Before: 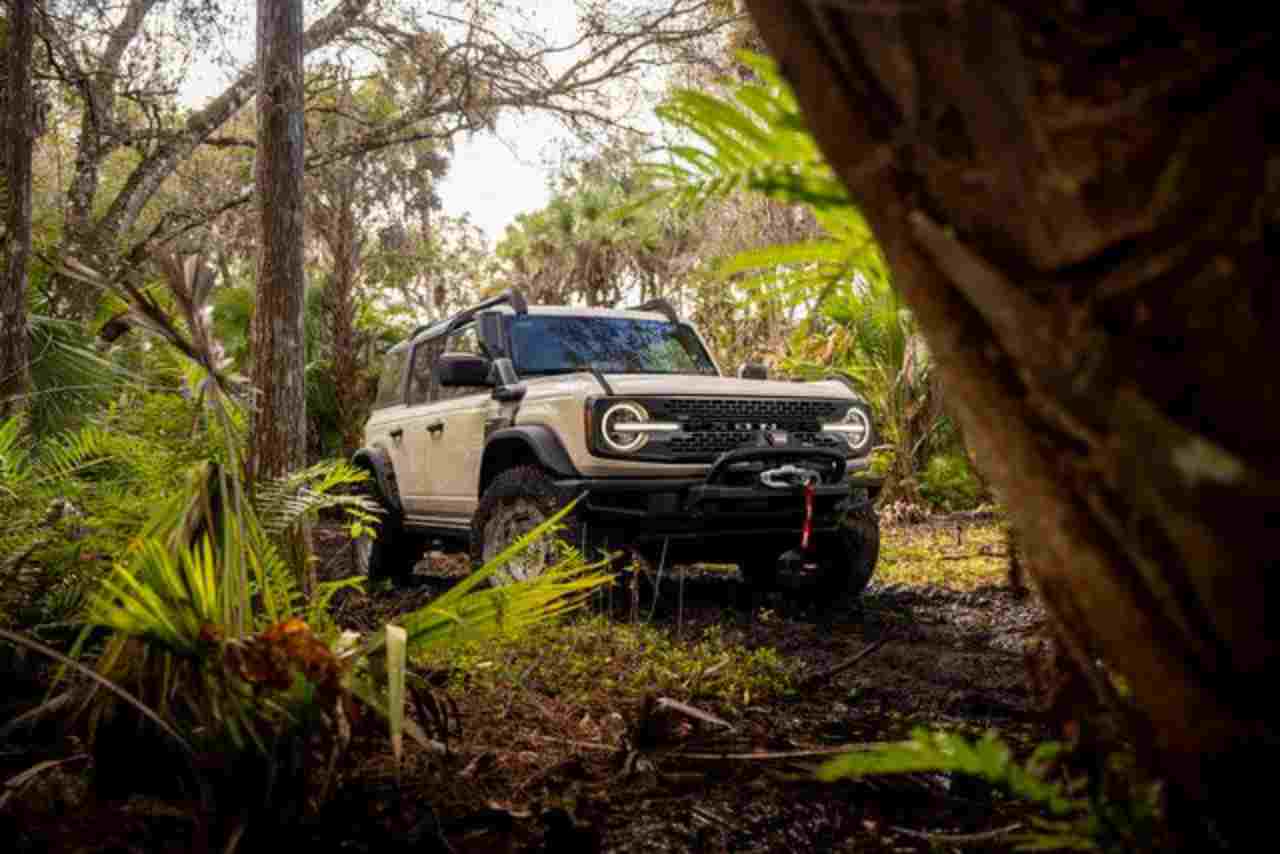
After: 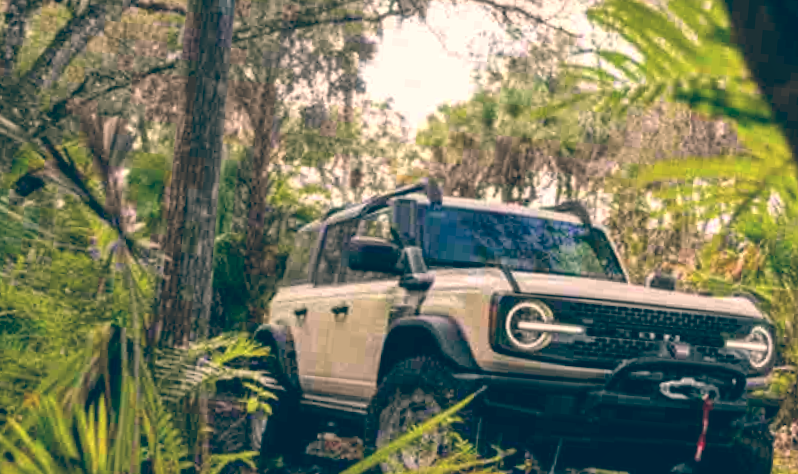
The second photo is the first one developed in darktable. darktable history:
shadows and highlights: shadows 37.27, highlights -28.18, soften with gaussian
color balance: lift [1.006, 0.985, 1.002, 1.015], gamma [1, 0.953, 1.008, 1.047], gain [1.076, 1.13, 1.004, 0.87]
white balance: emerald 1
crop and rotate: angle -4.99°, left 2.122%, top 6.945%, right 27.566%, bottom 30.519%
